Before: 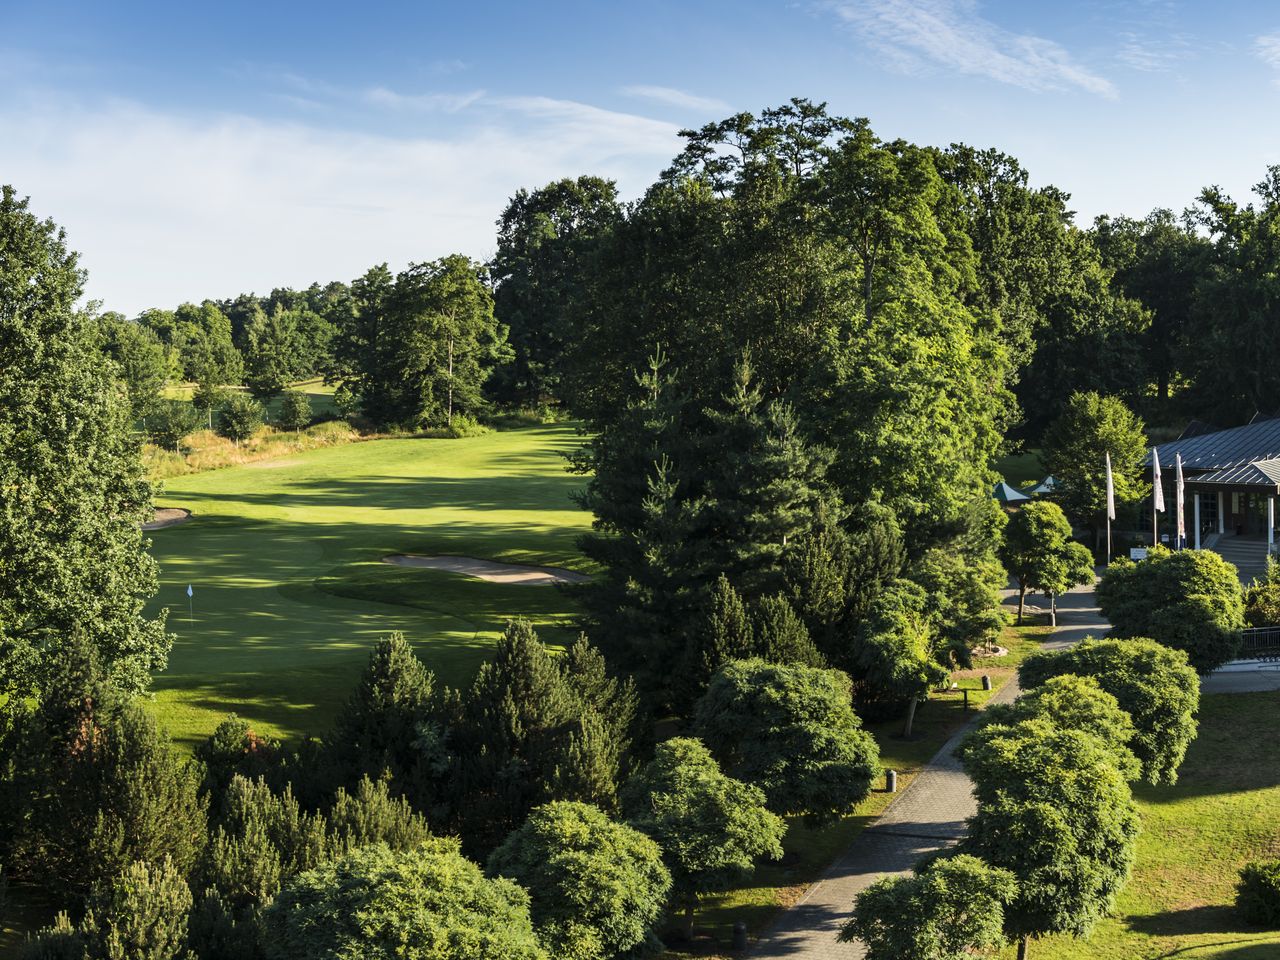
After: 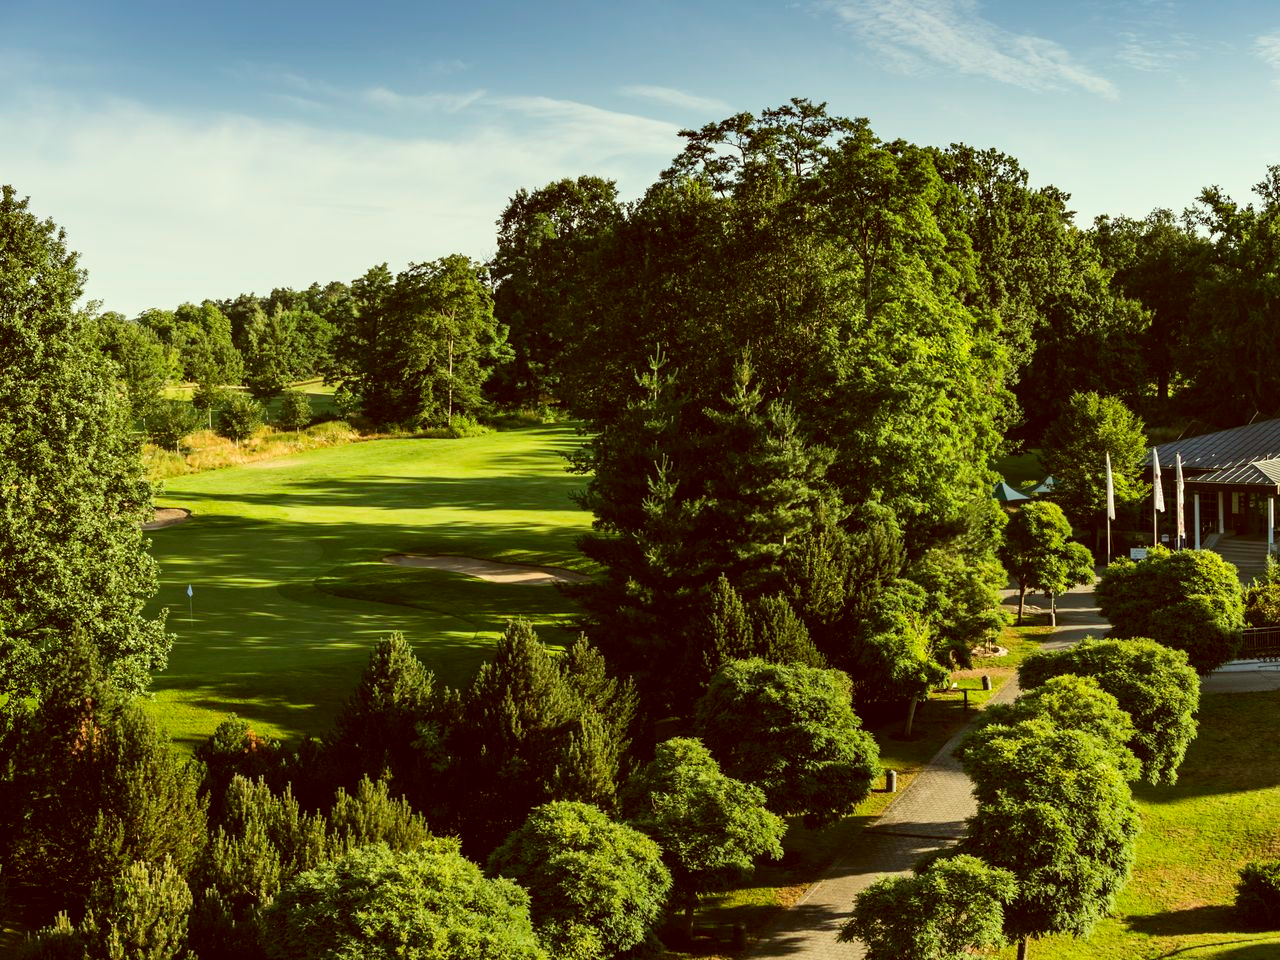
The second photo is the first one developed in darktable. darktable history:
color correction: highlights a* -5.27, highlights b* 9.8, shadows a* 9.86, shadows b* 24.59
